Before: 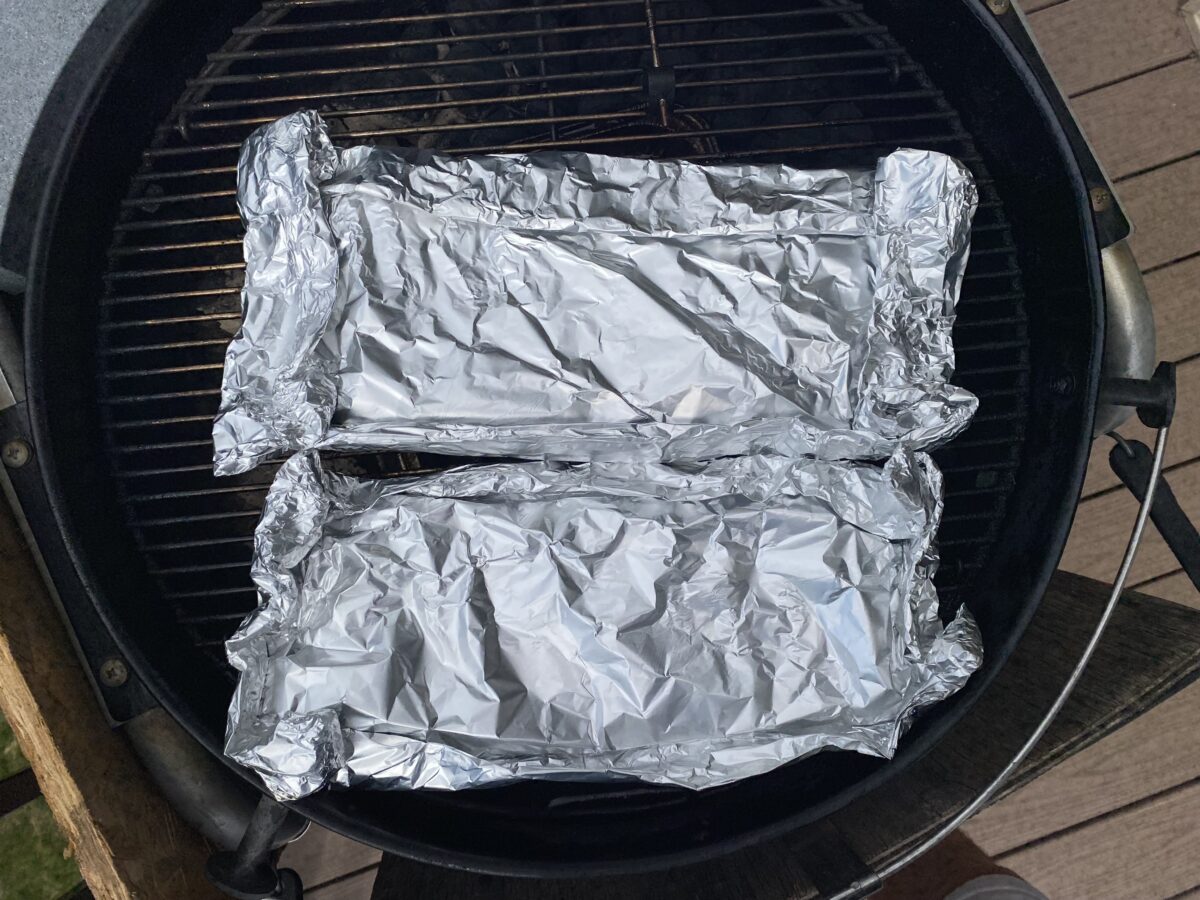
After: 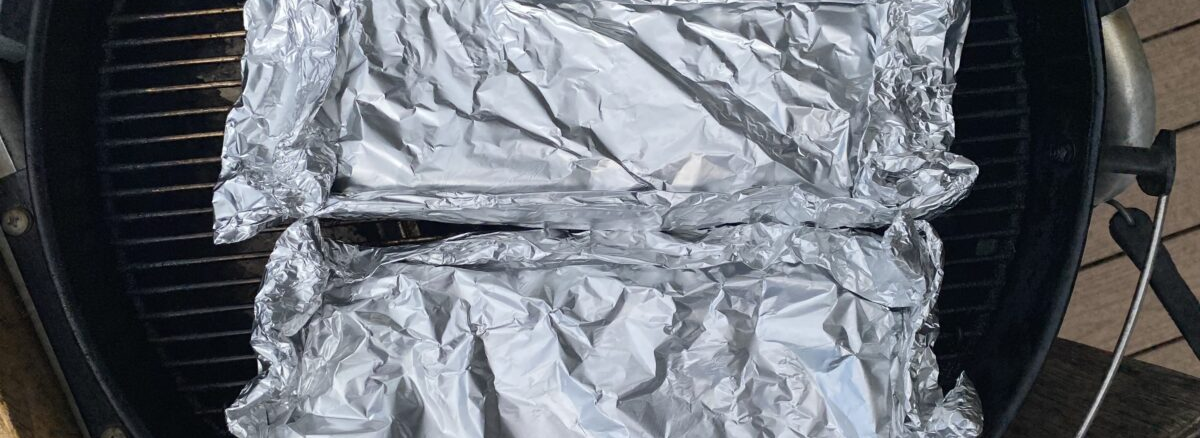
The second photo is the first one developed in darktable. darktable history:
crop and rotate: top 25.794%, bottom 25.44%
